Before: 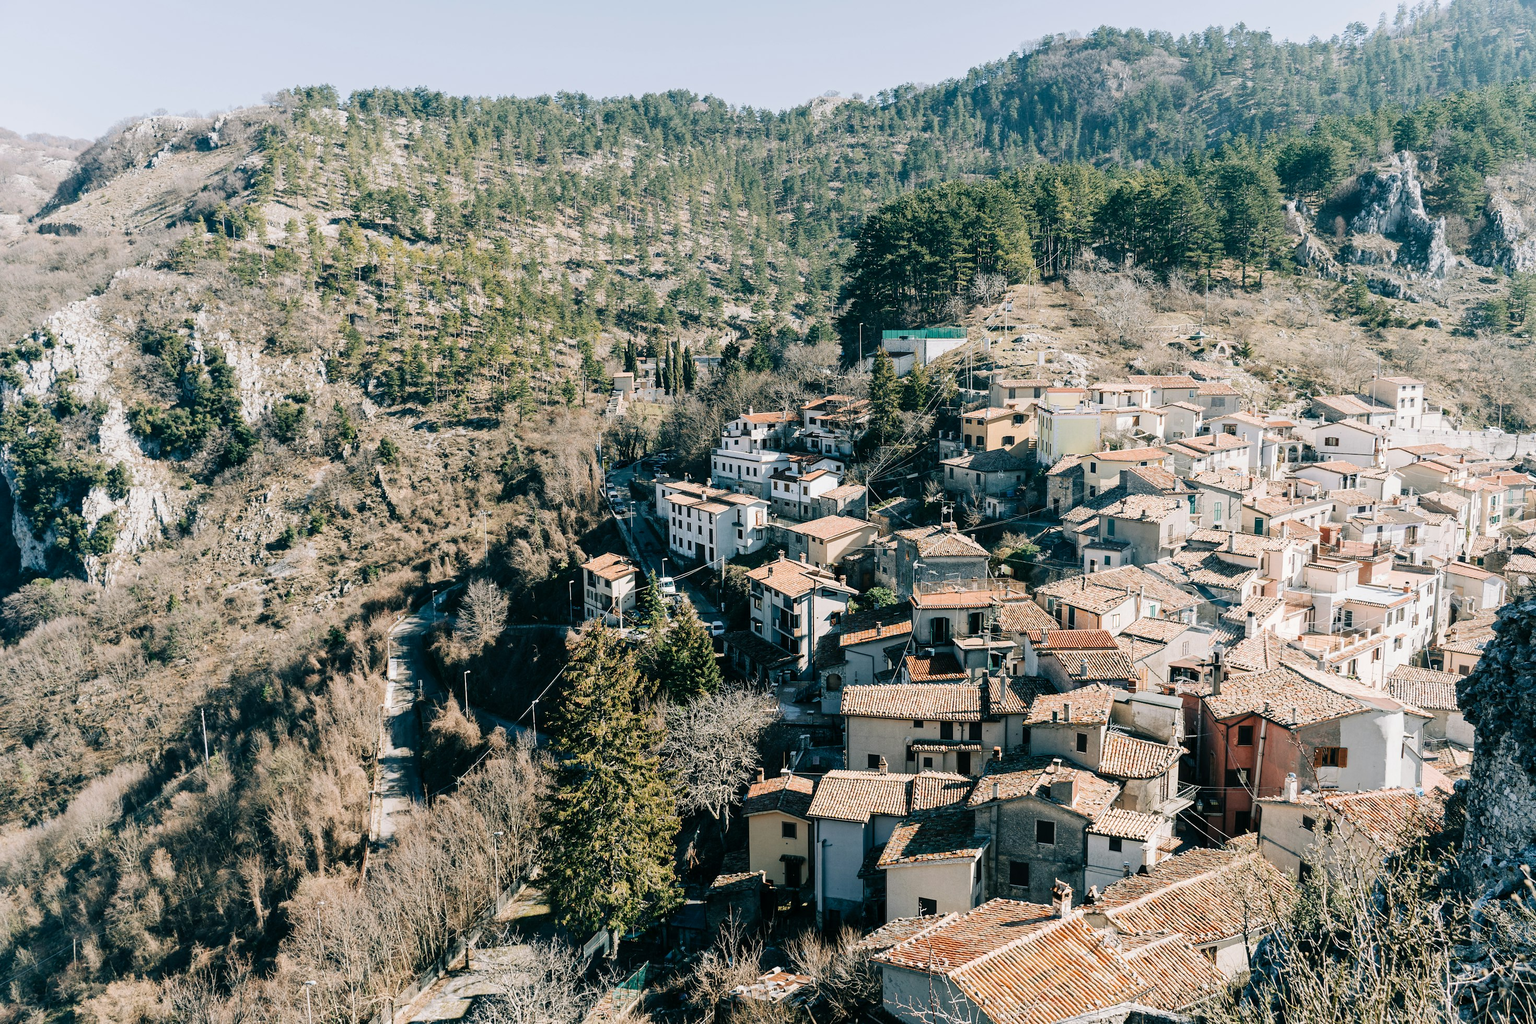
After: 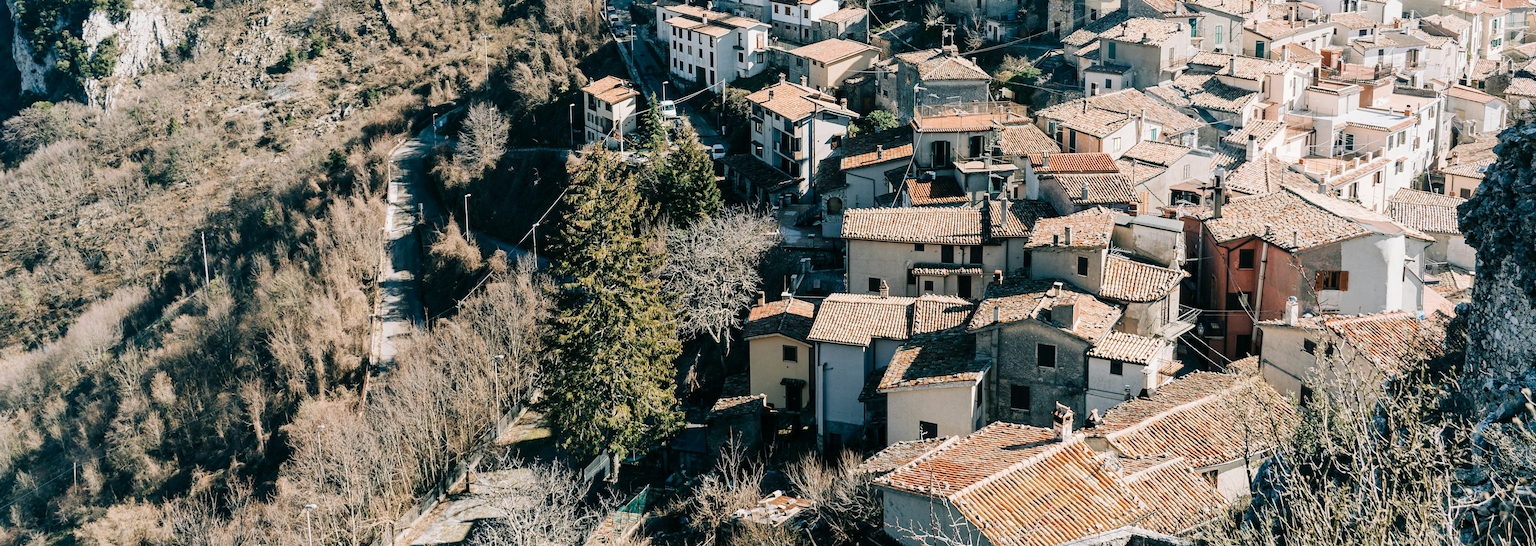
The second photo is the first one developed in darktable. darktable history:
crop and rotate: top 46.636%, right 0.064%
